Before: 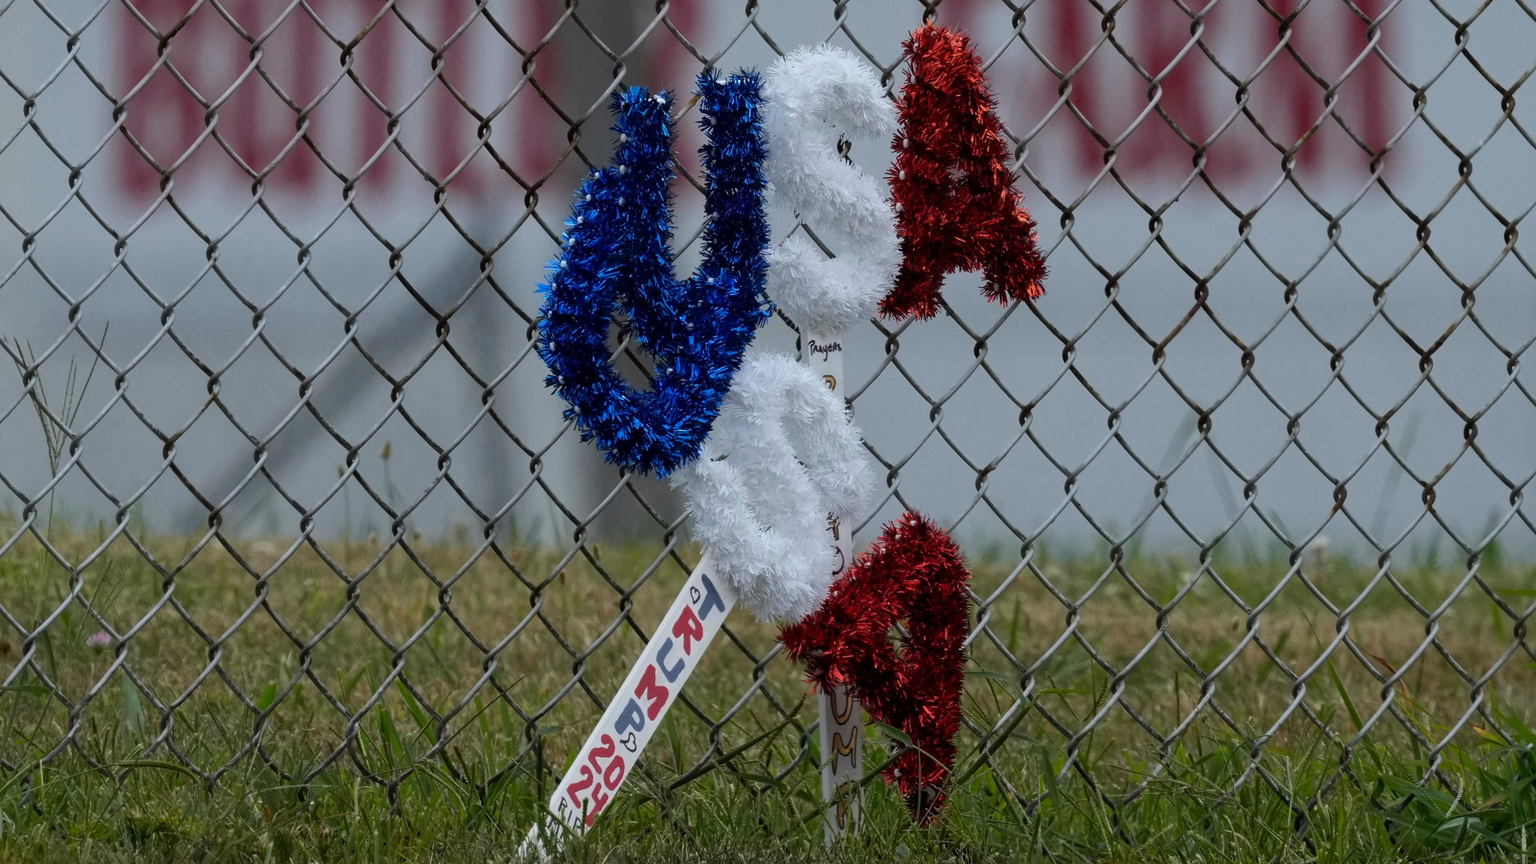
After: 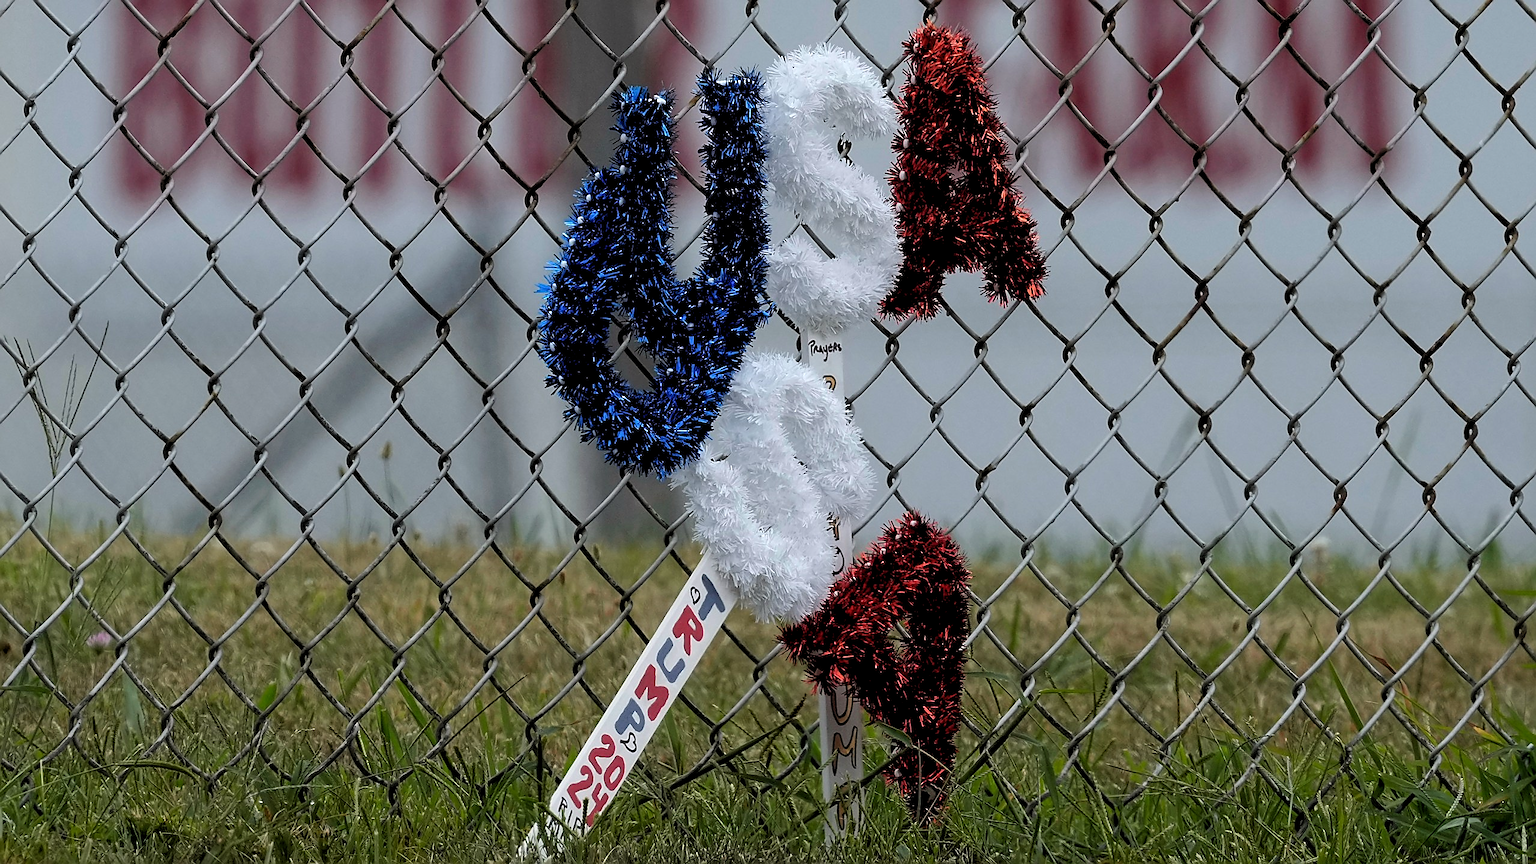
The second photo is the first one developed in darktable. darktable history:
tone equalizer: on, module defaults
rgb levels: levels [[0.01, 0.419, 0.839], [0, 0.5, 1], [0, 0.5, 1]]
color calibration: x 0.342, y 0.355, temperature 5146 K
sharpen: radius 1.4, amount 1.25, threshold 0.7
